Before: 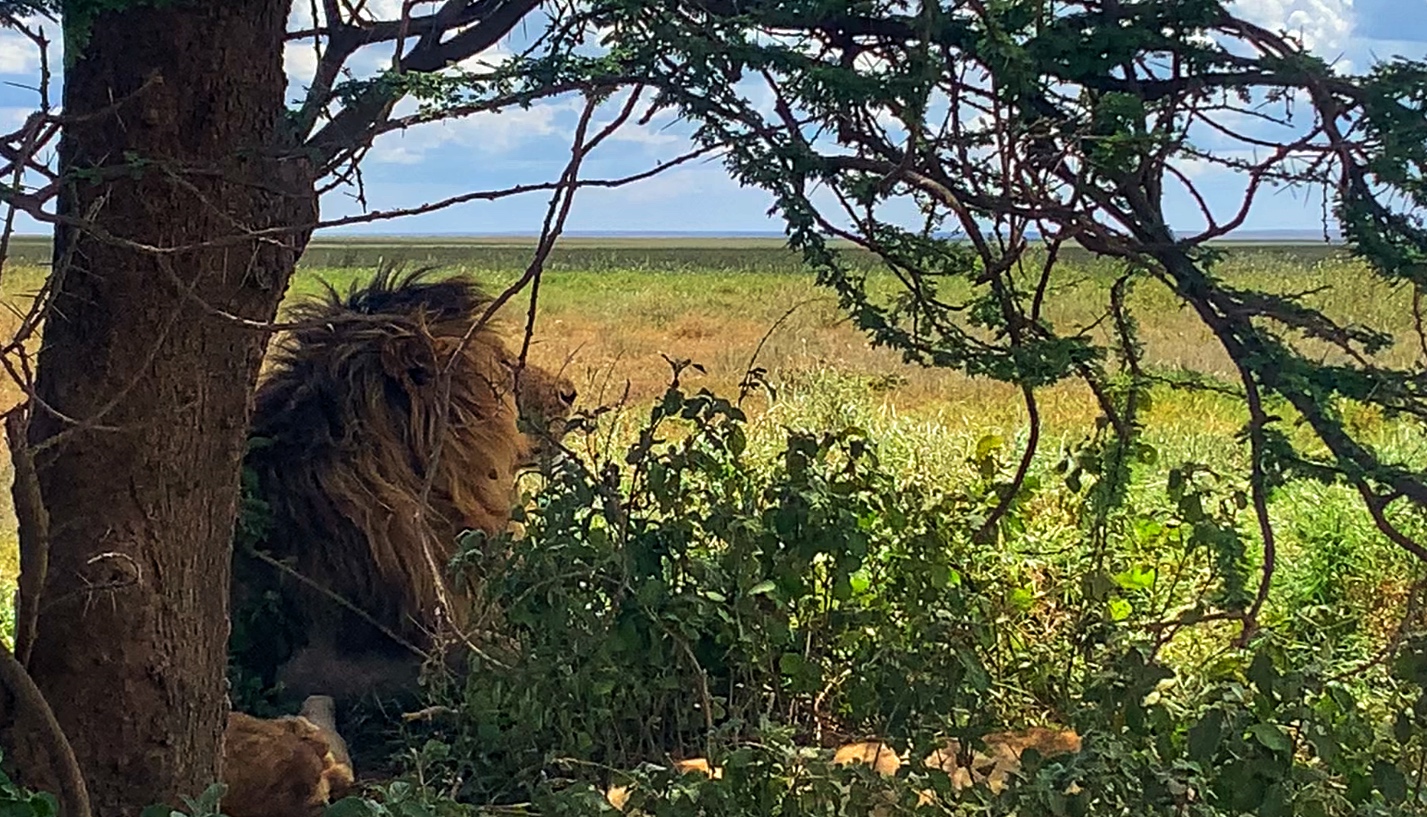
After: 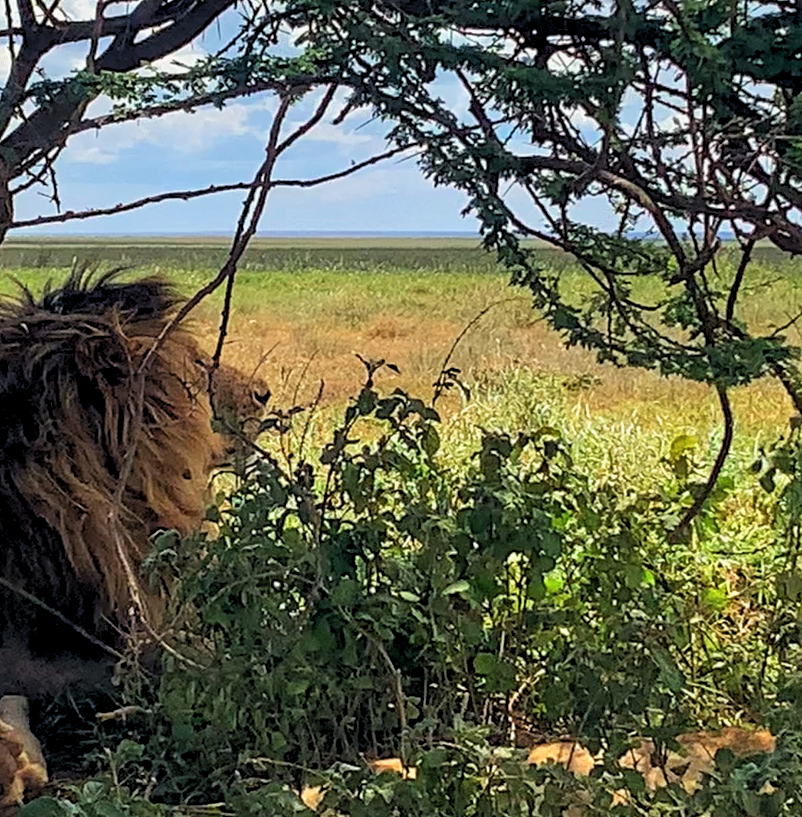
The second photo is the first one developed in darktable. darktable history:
crop: left 21.496%, right 22.254%
color balance rgb: perceptual saturation grading › global saturation -0.31%, global vibrance -8%, contrast -13%, saturation formula JzAzBz (2021)
rgb levels: levels [[0.01, 0.419, 0.839], [0, 0.5, 1], [0, 0.5, 1]]
